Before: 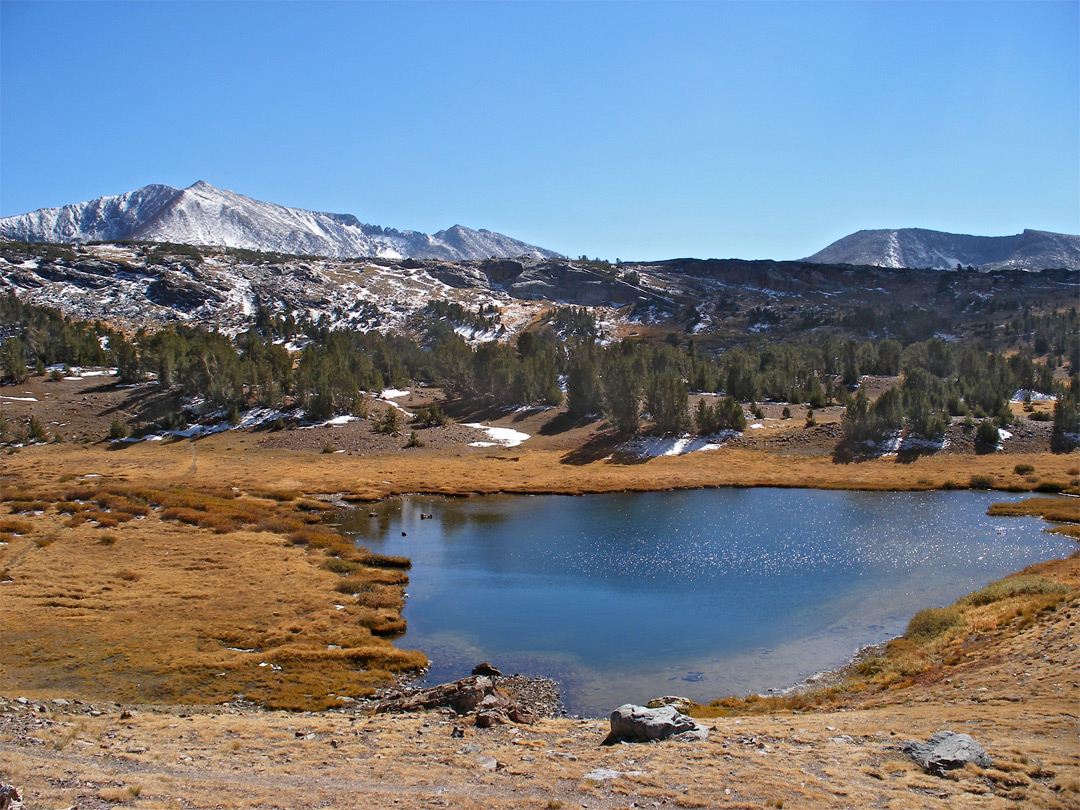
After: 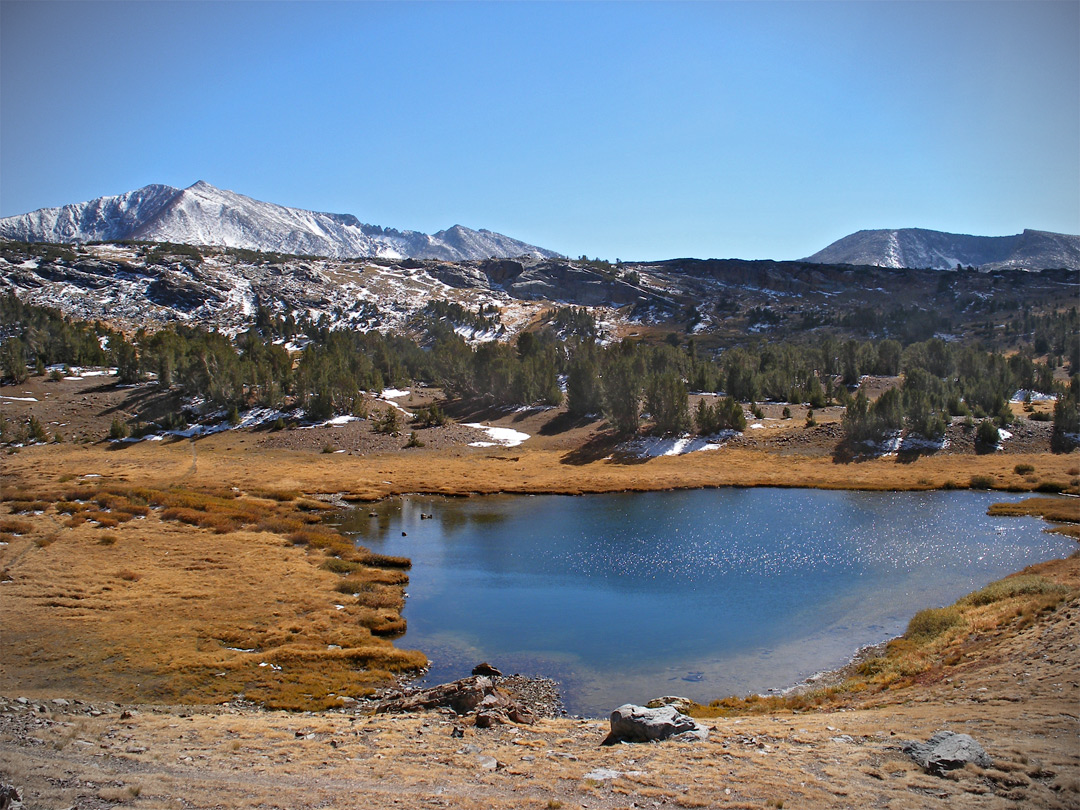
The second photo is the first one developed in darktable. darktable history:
vignetting: fall-off start 88.38%, fall-off radius 44.29%, width/height ratio 1.166
